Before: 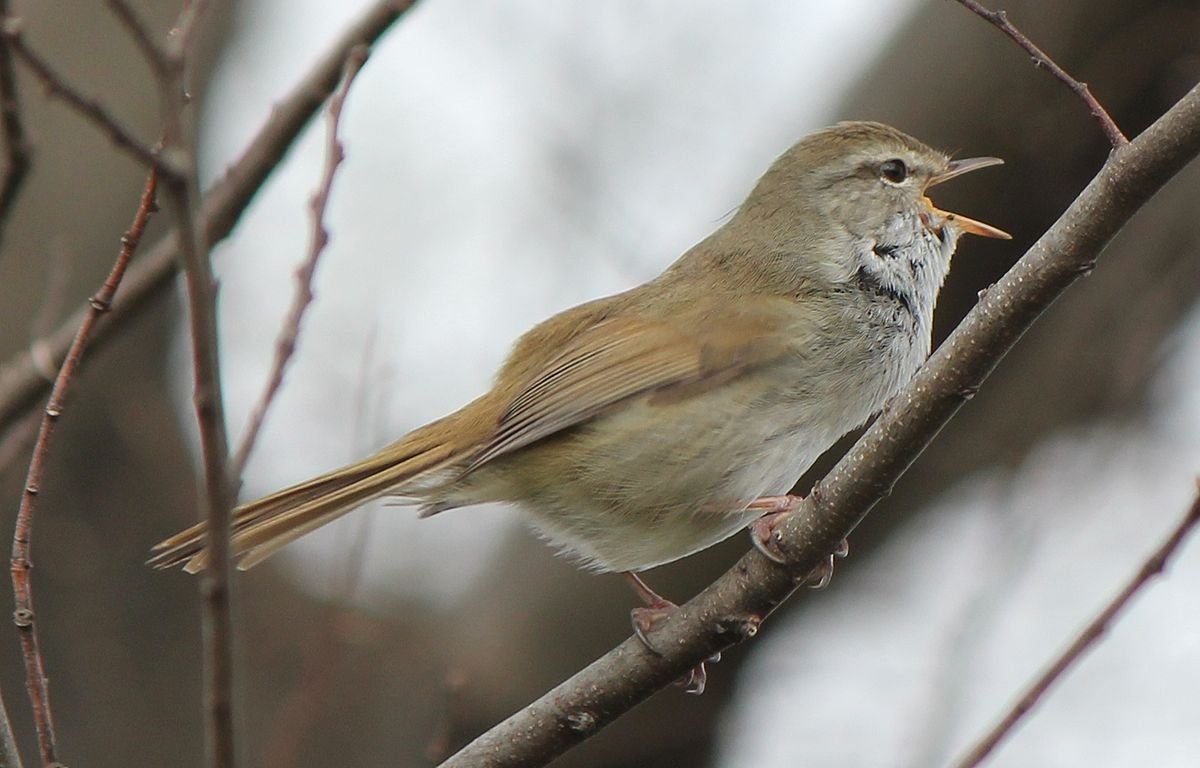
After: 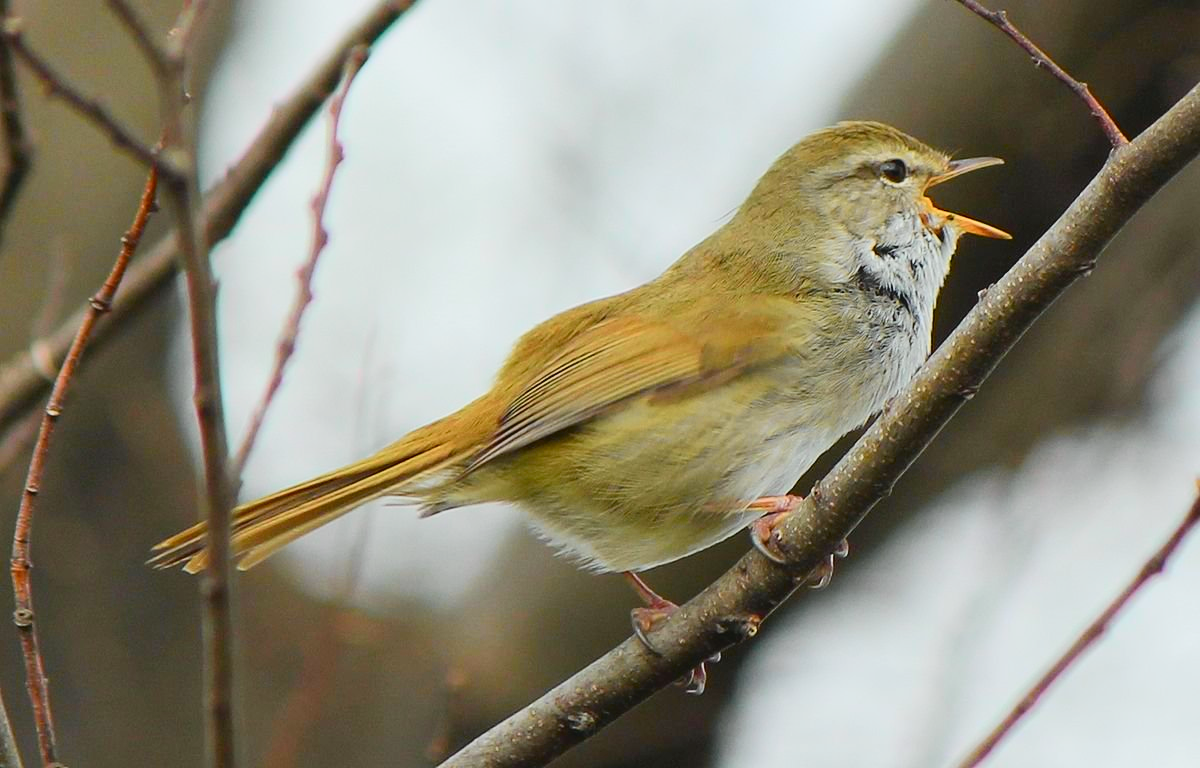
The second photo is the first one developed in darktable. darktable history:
tone curve: curves: ch0 [(0, 0.021) (0.148, 0.076) (0.232, 0.191) (0.398, 0.423) (0.572, 0.672) (0.705, 0.812) (0.877, 0.931) (0.99, 0.987)]; ch1 [(0, 0) (0.377, 0.325) (0.493, 0.486) (0.508, 0.502) (0.515, 0.514) (0.554, 0.586) (0.623, 0.658) (0.701, 0.704) (0.778, 0.751) (1, 1)]; ch2 [(0, 0) (0.431, 0.398) (0.485, 0.486) (0.495, 0.498) (0.511, 0.507) (0.58, 0.66) (0.679, 0.757) (0.749, 0.829) (1, 0.991)], color space Lab, independent channels
lowpass: radius 0.1, contrast 0.85, saturation 1.1, unbound 0
white balance: emerald 1
